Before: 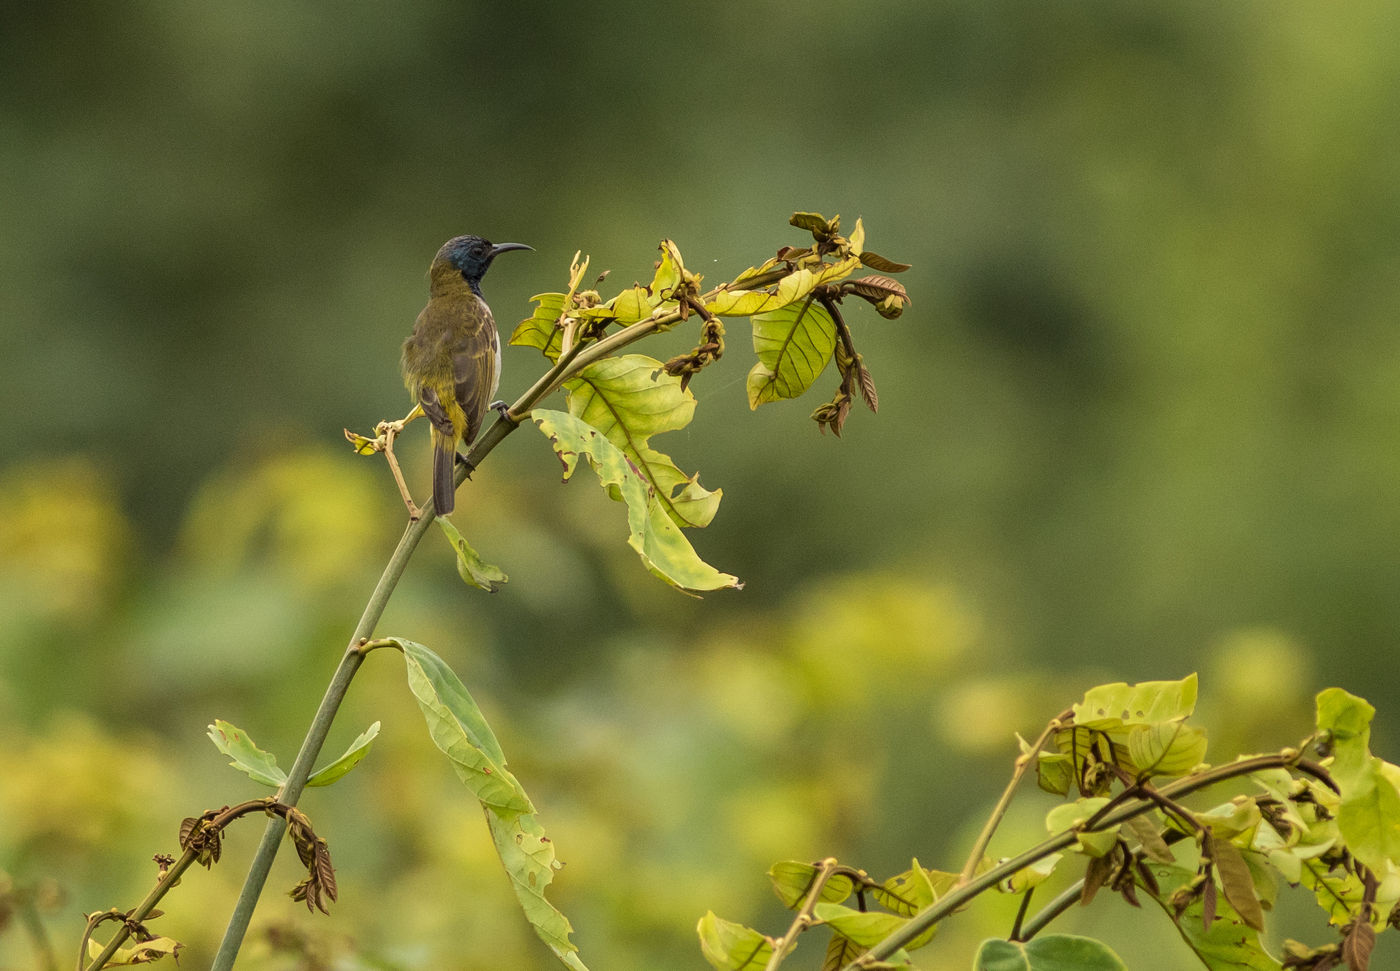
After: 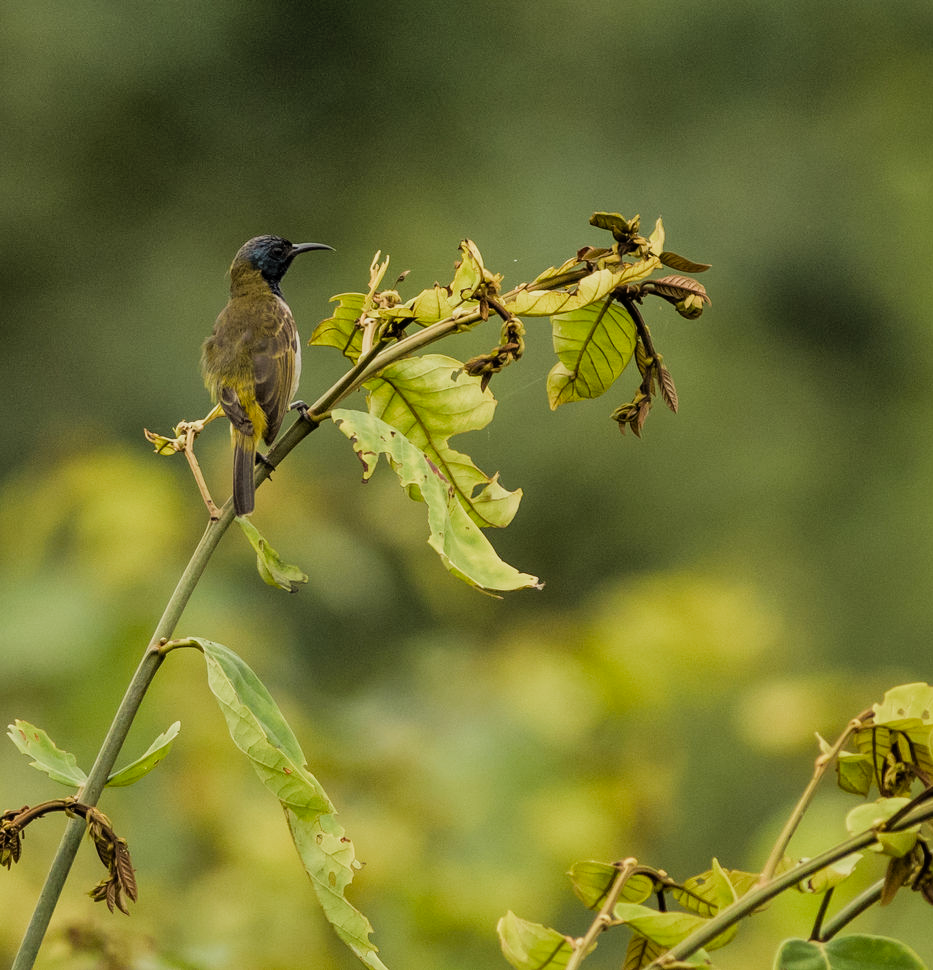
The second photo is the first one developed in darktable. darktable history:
filmic rgb: middle gray luminance 12.48%, black relative exposure -10.09 EV, white relative exposure 3.46 EV, target black luminance 0%, hardness 5.71, latitude 45.07%, contrast 1.214, highlights saturation mix 3.57%, shadows ↔ highlights balance 26.5%, color science v5 (2021), contrast in shadows safe, contrast in highlights safe
shadows and highlights: highlights color adjustment 39.78%, soften with gaussian
contrast equalizer: y [[0.6 ×6], [0.55 ×6], [0 ×6], [0 ×6], [0 ×6]], mix -0.201
crop and rotate: left 14.385%, right 18.925%
